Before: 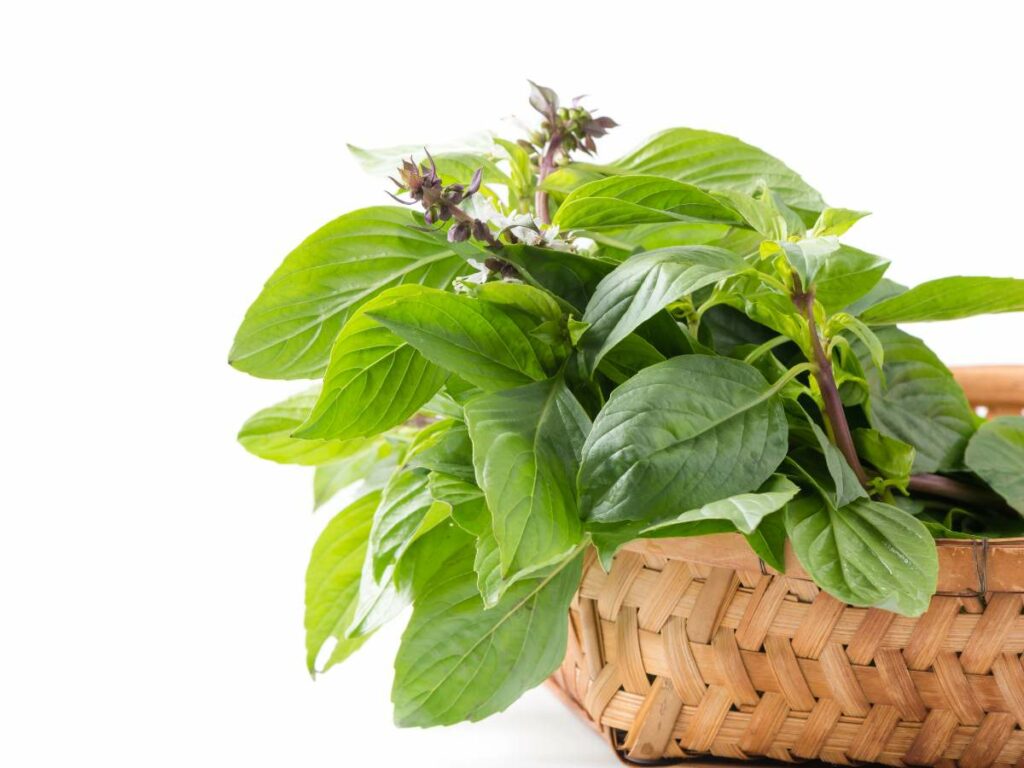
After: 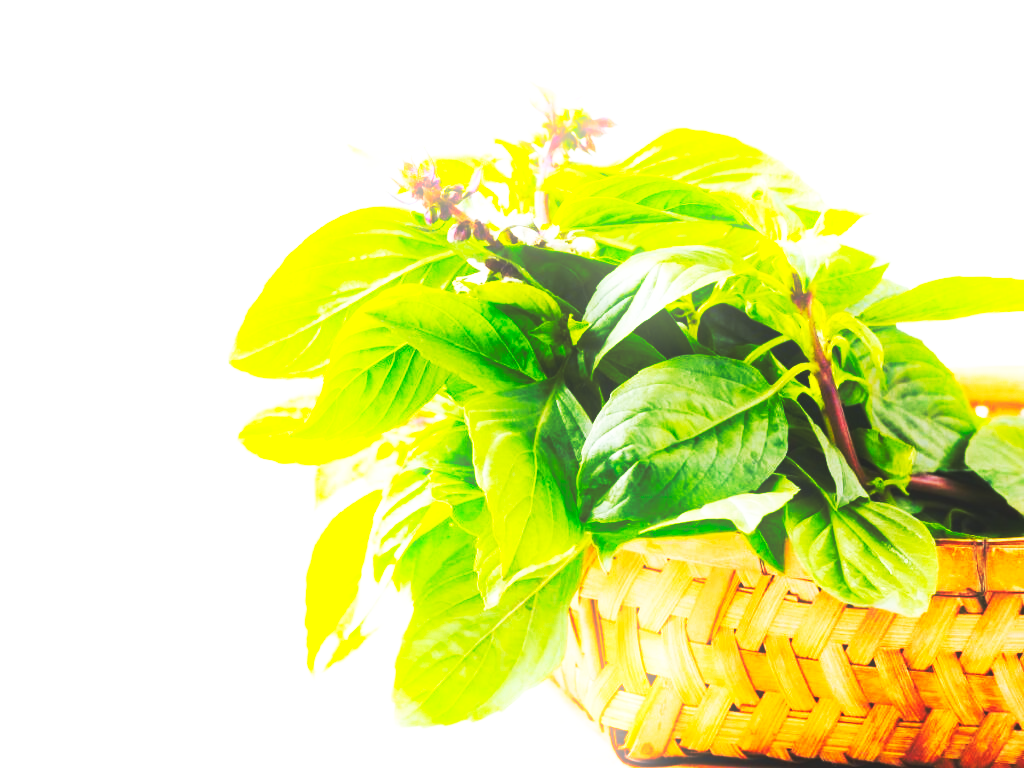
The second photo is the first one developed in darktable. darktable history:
bloom: size 9%, threshold 100%, strength 7%
base curve: curves: ch0 [(0, 0.015) (0.085, 0.116) (0.134, 0.298) (0.19, 0.545) (0.296, 0.764) (0.599, 0.982) (1, 1)], preserve colors none
color balance rgb: perceptual saturation grading › global saturation 20%, global vibrance 20%
